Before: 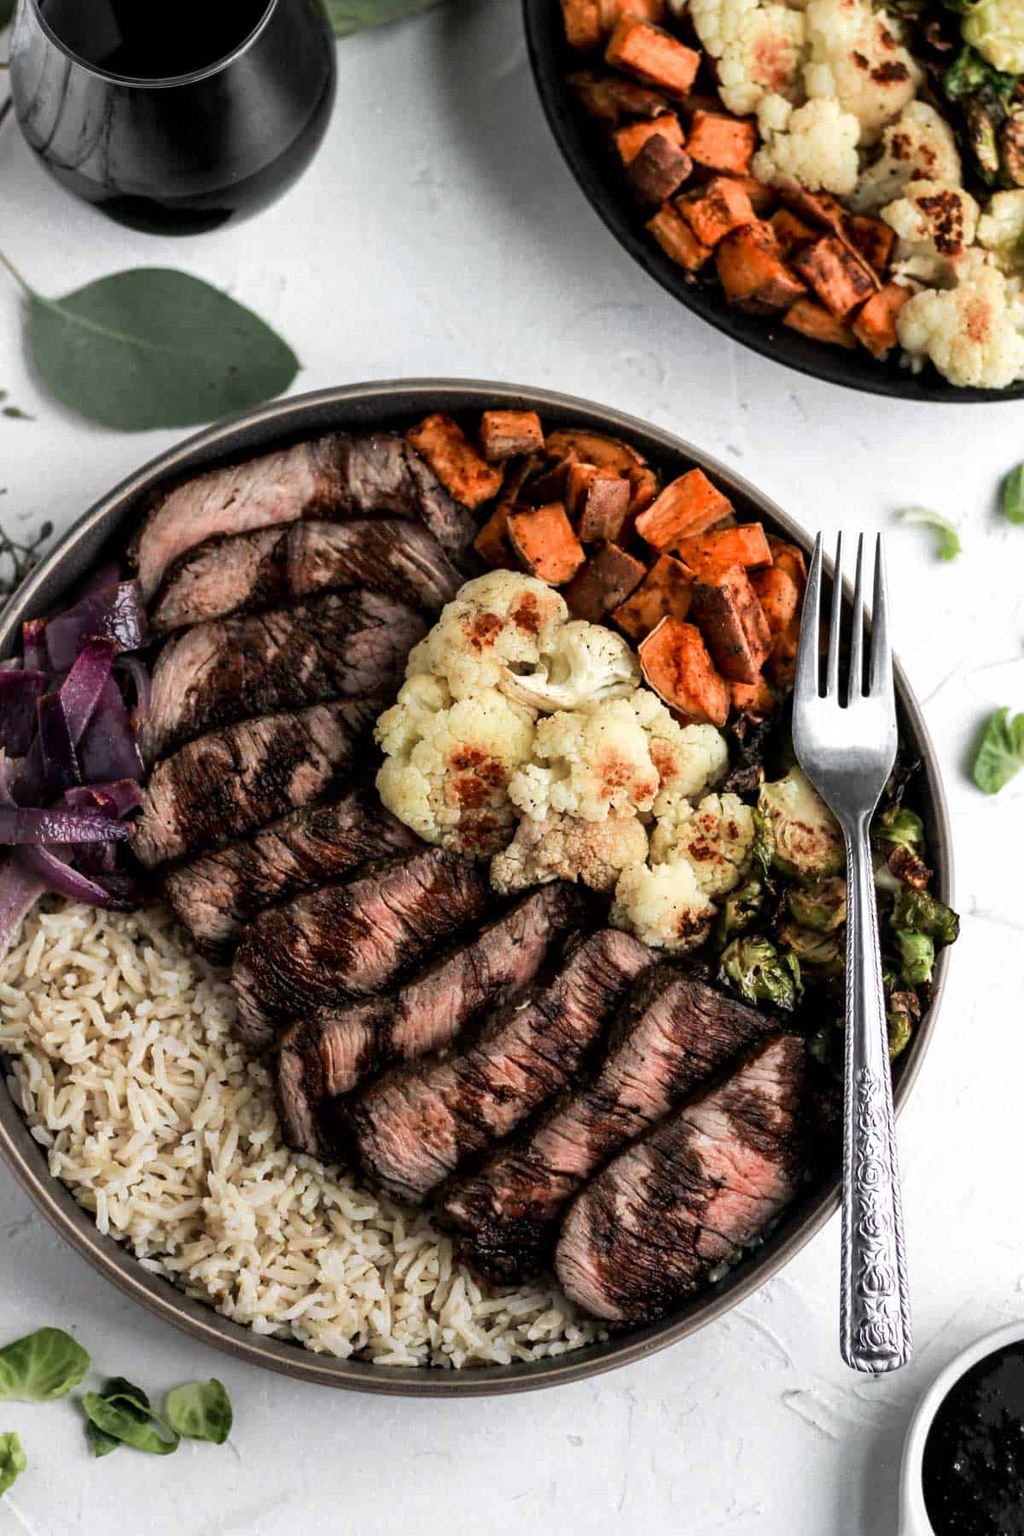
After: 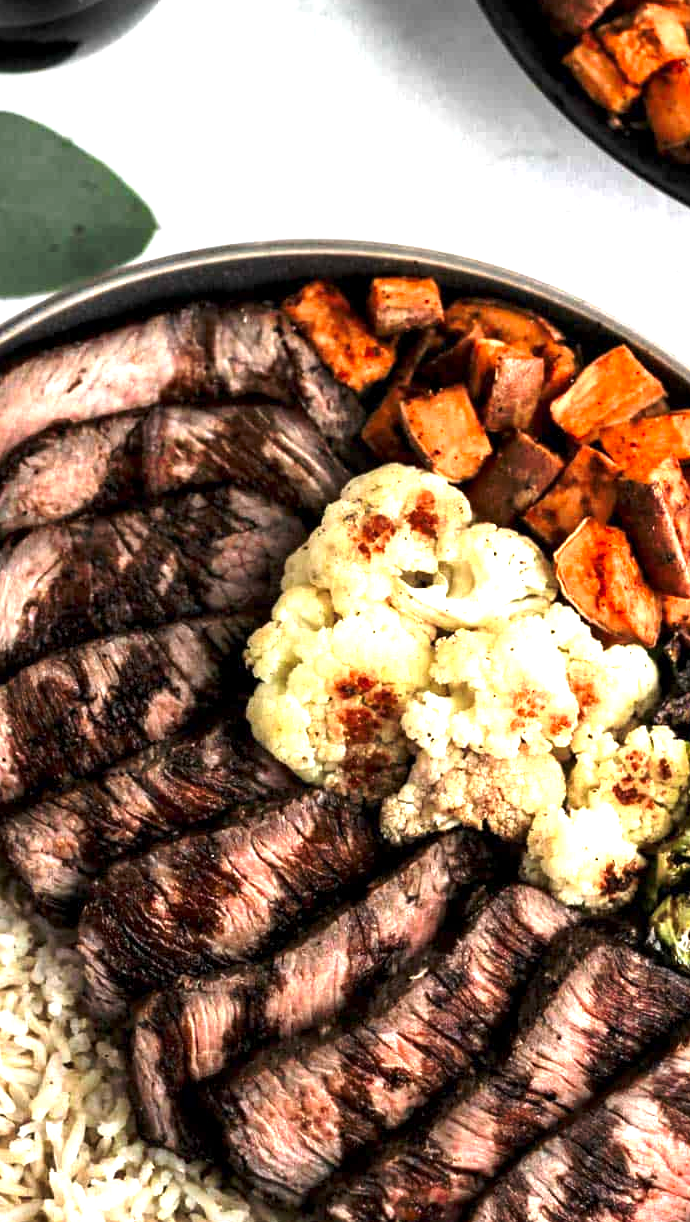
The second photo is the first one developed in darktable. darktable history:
crop: left 16.192%, top 11.362%, right 26.287%, bottom 20.731%
tone curve: curves: ch0 [(0, 0) (0.003, 0.002) (0.011, 0.009) (0.025, 0.02) (0.044, 0.035) (0.069, 0.055) (0.1, 0.08) (0.136, 0.109) (0.177, 0.142) (0.224, 0.179) (0.277, 0.222) (0.335, 0.268) (0.399, 0.329) (0.468, 0.409) (0.543, 0.495) (0.623, 0.579) (0.709, 0.669) (0.801, 0.767) (0.898, 0.885) (1, 1)], preserve colors none
exposure: black level correction 0.001, exposure 1.131 EV, compensate highlight preservation false
